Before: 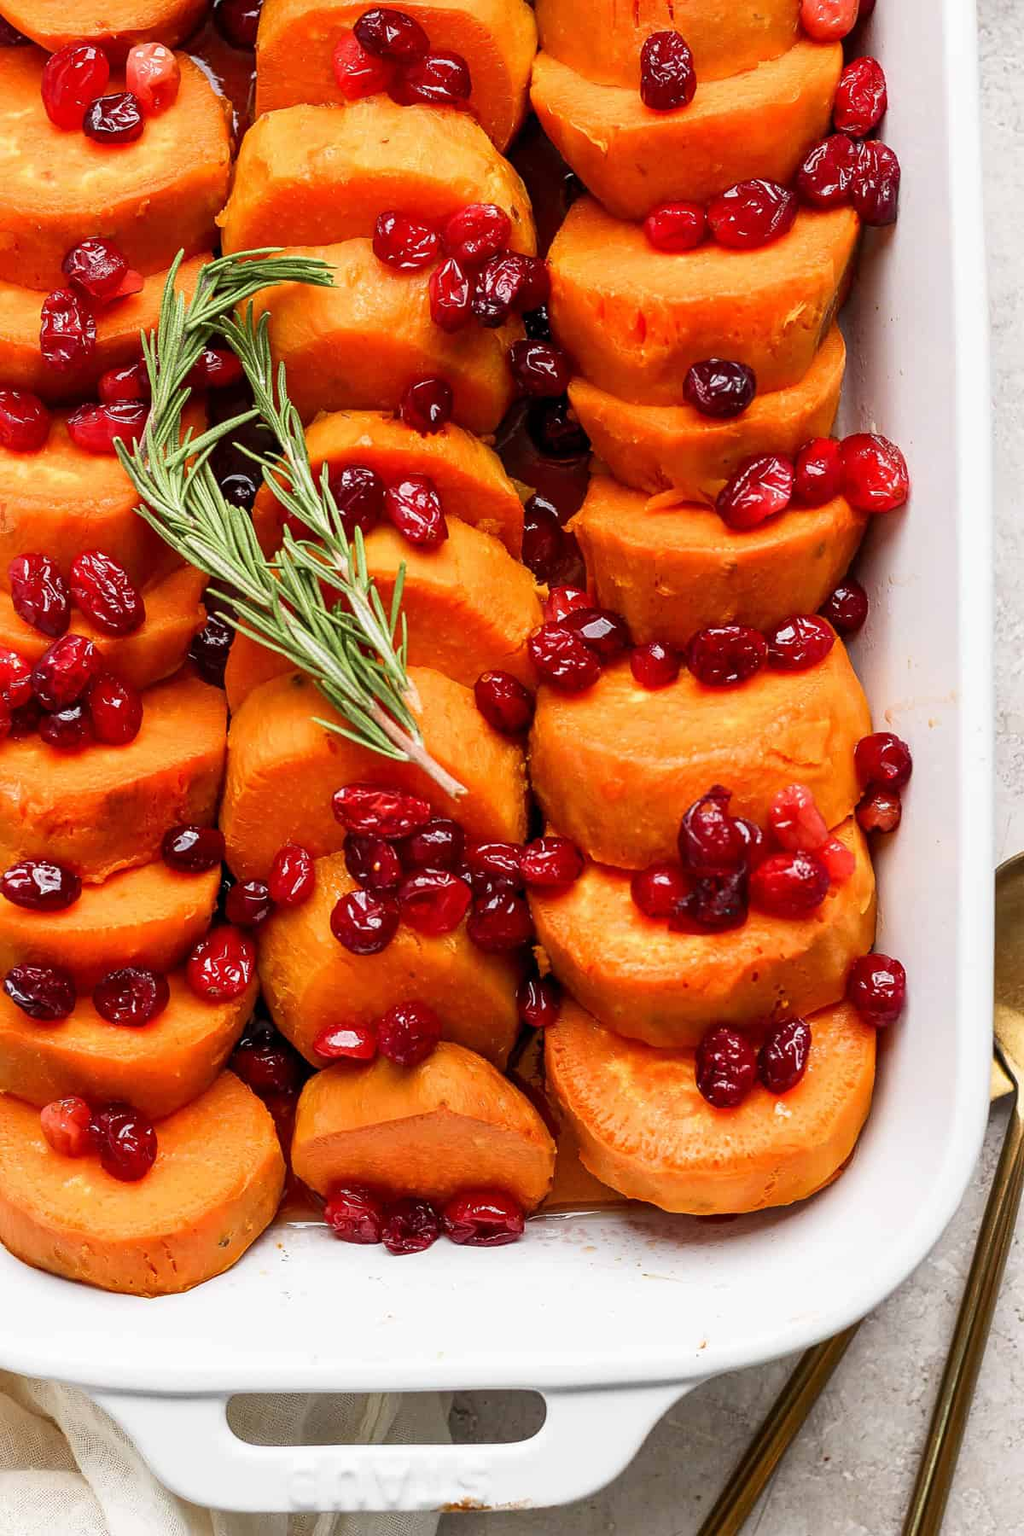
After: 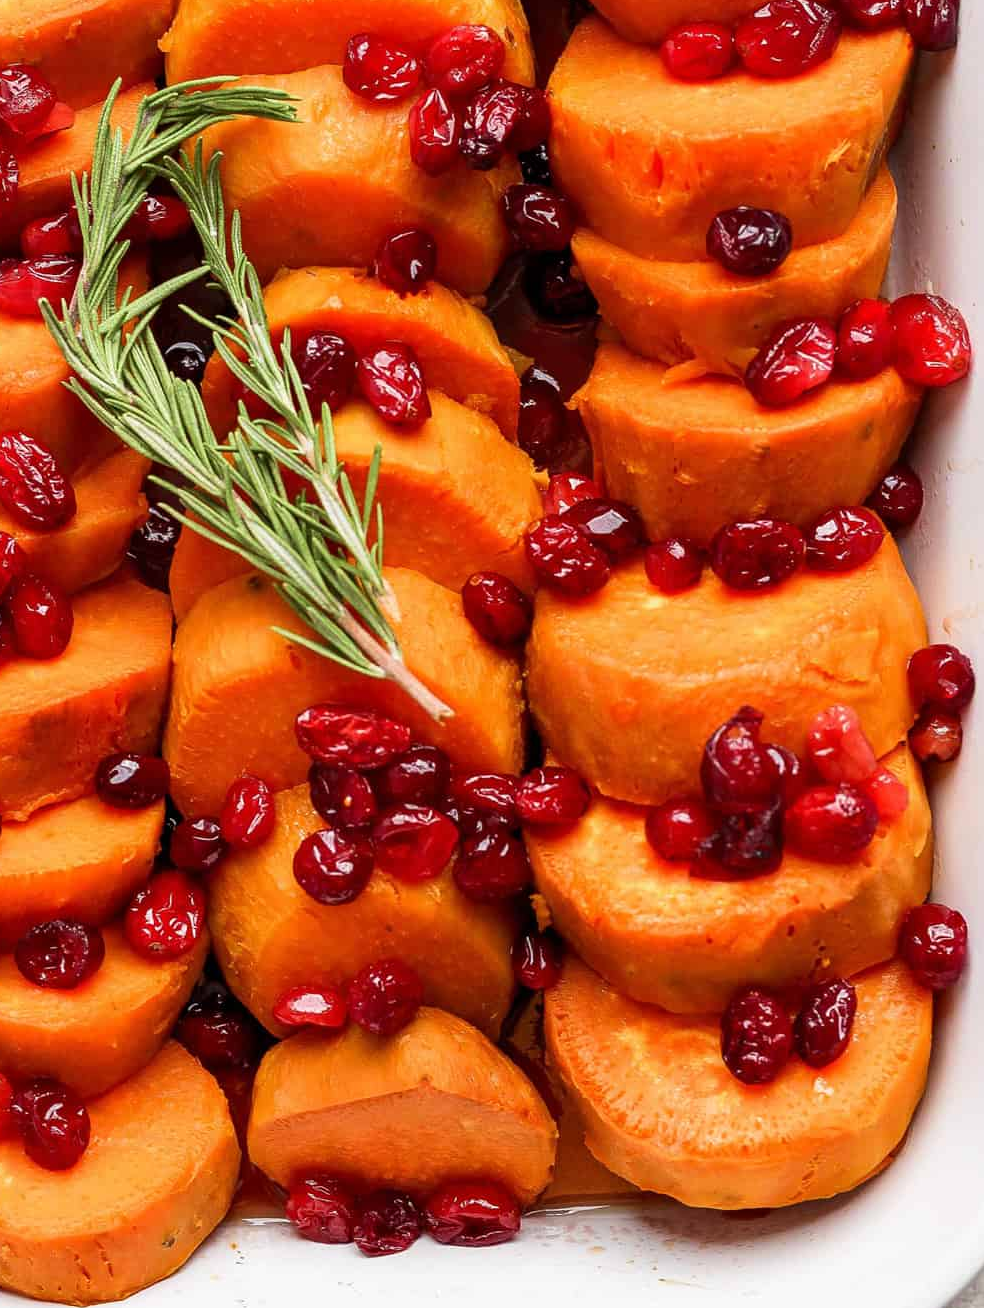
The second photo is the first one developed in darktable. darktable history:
velvia: strength 6.59%
crop: left 7.848%, top 11.906%, right 10.13%, bottom 15.411%
